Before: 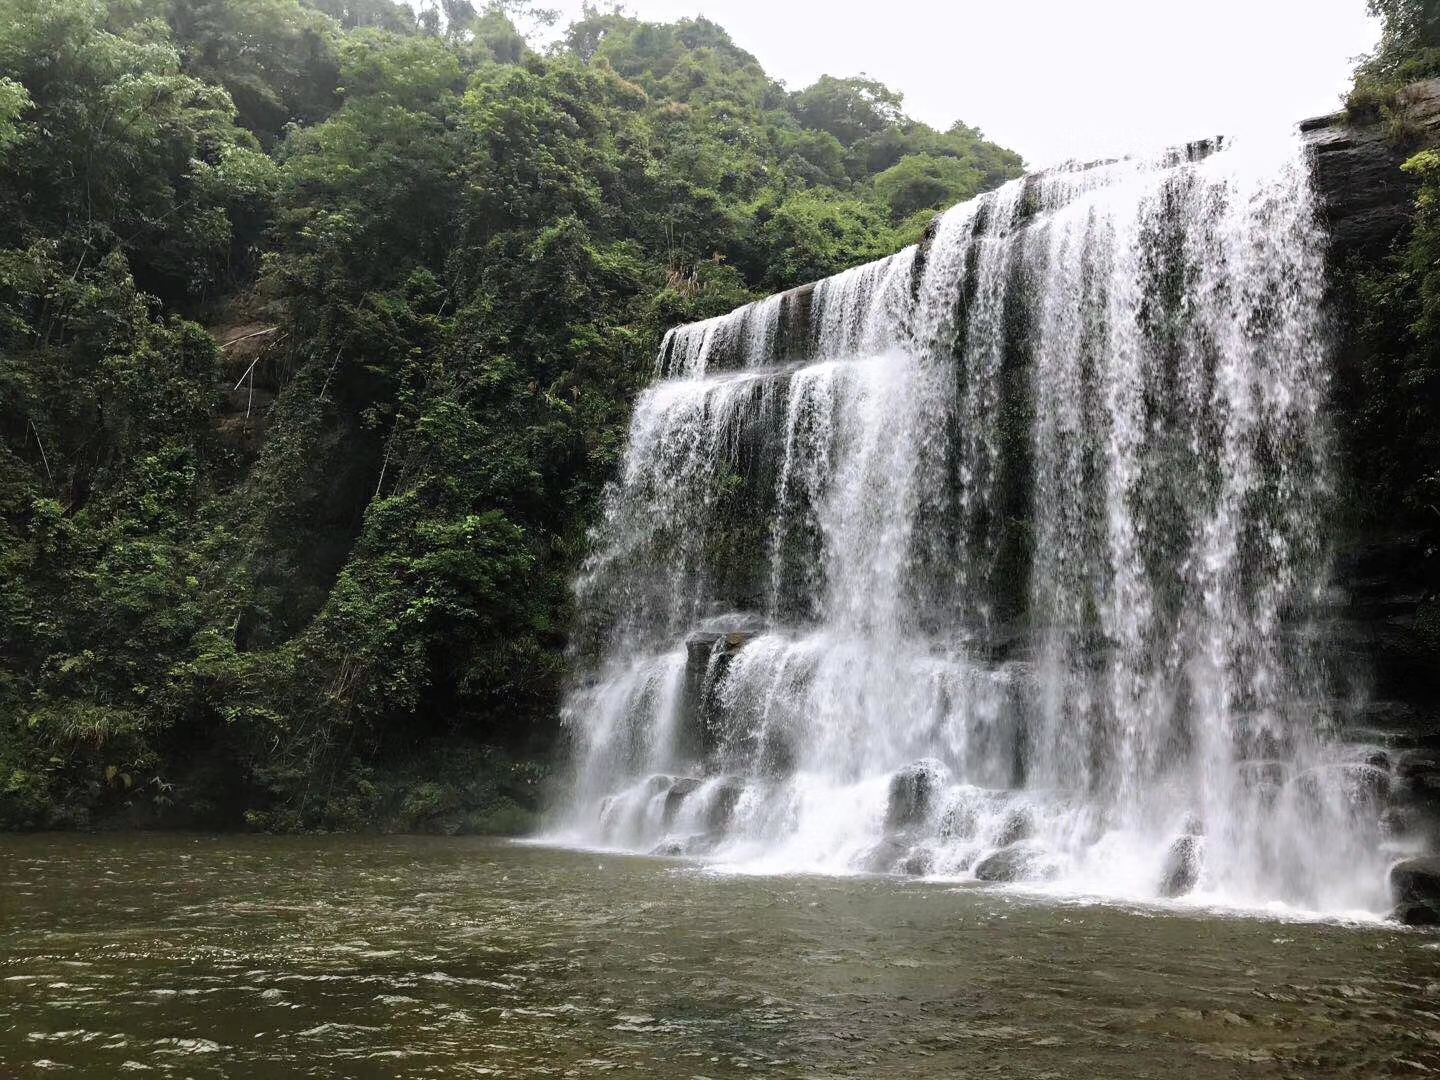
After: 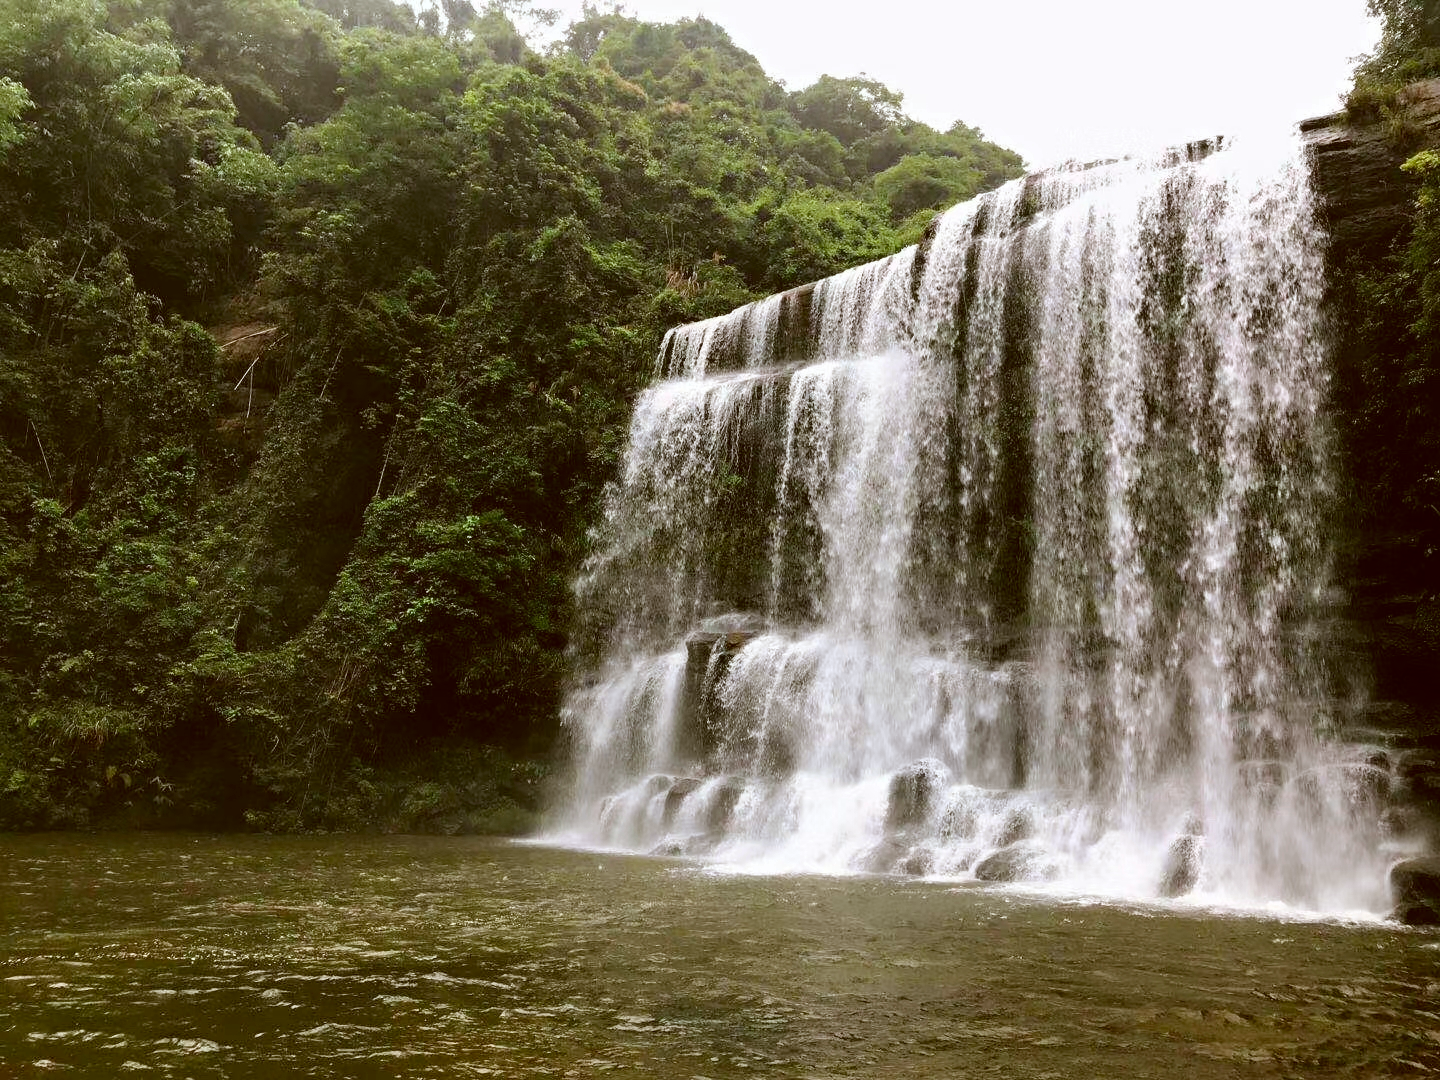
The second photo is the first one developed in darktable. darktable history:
color correction: highlights a* -0.495, highlights b* 0.181, shadows a* 5.05, shadows b* 20.67
